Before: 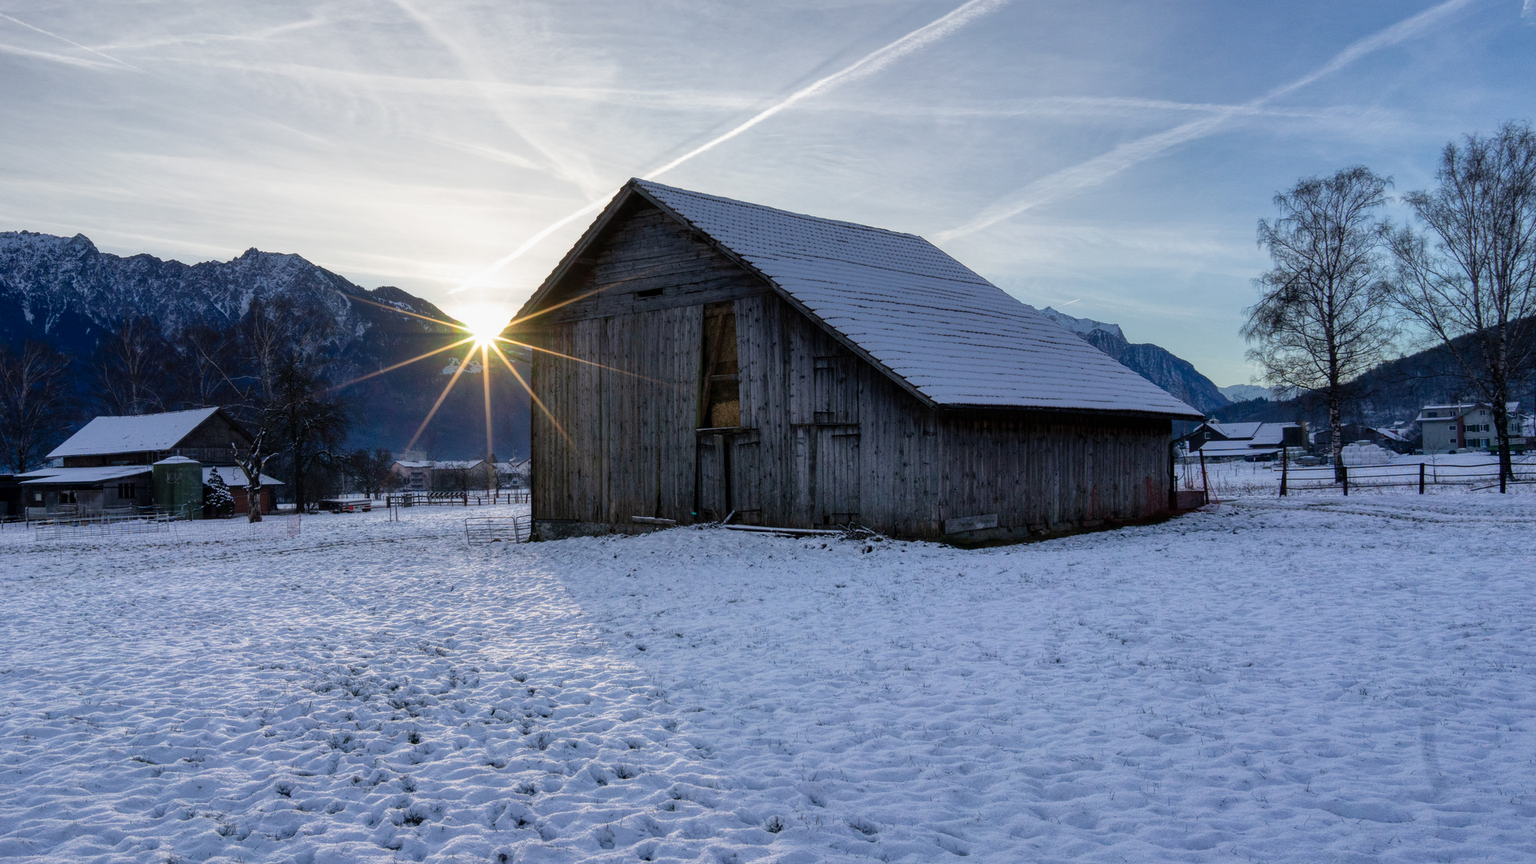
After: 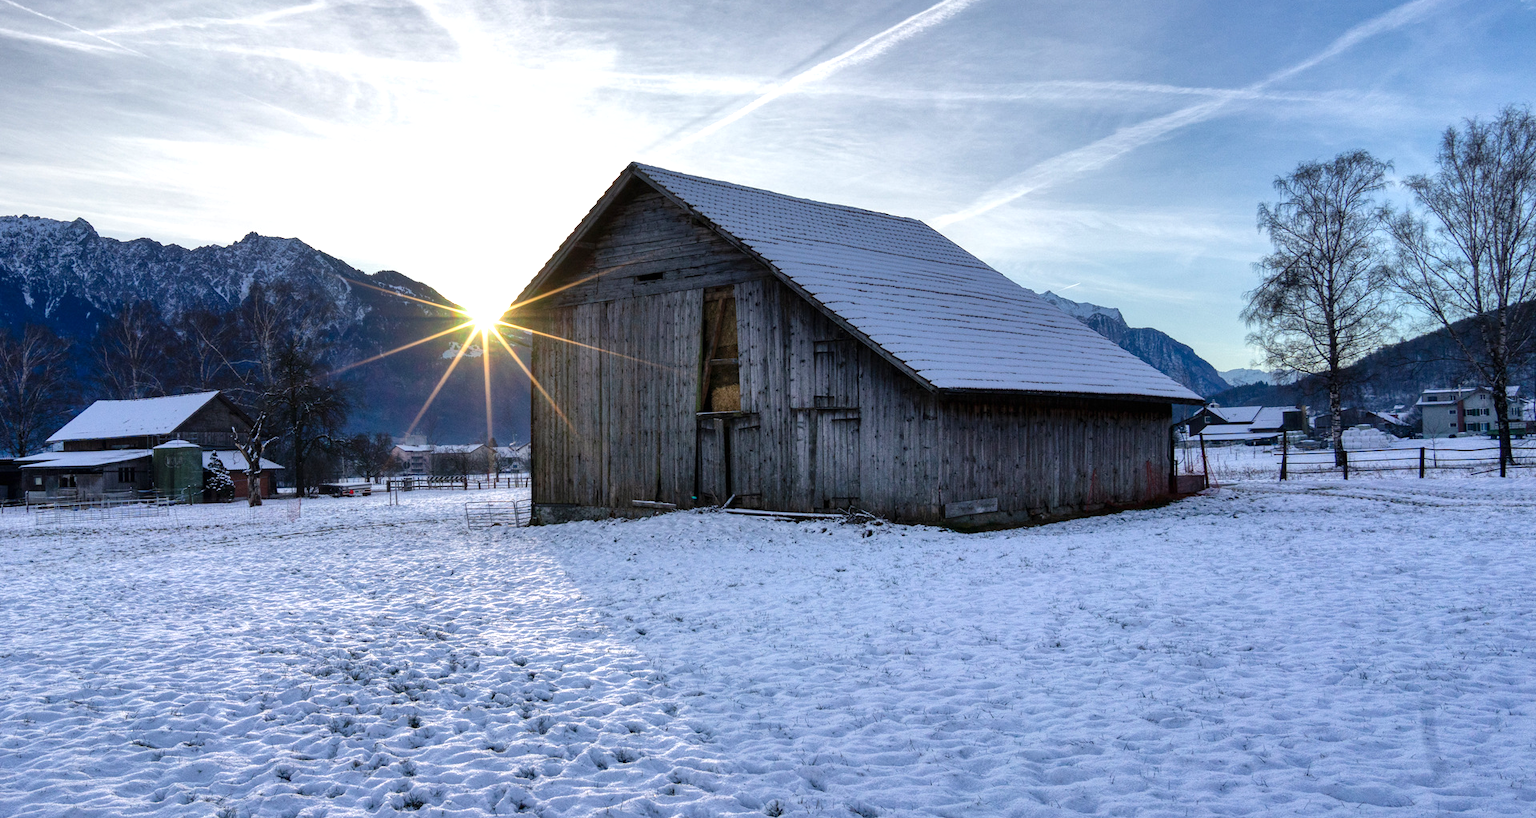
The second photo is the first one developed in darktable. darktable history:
shadows and highlights: soften with gaussian
exposure: exposure 0.605 EV, compensate highlight preservation false
crop and rotate: top 2.029%, bottom 3.247%
color zones: curves: ch1 [(0, 0.513) (0.143, 0.524) (0.286, 0.511) (0.429, 0.506) (0.571, 0.503) (0.714, 0.503) (0.857, 0.508) (1, 0.513)]
